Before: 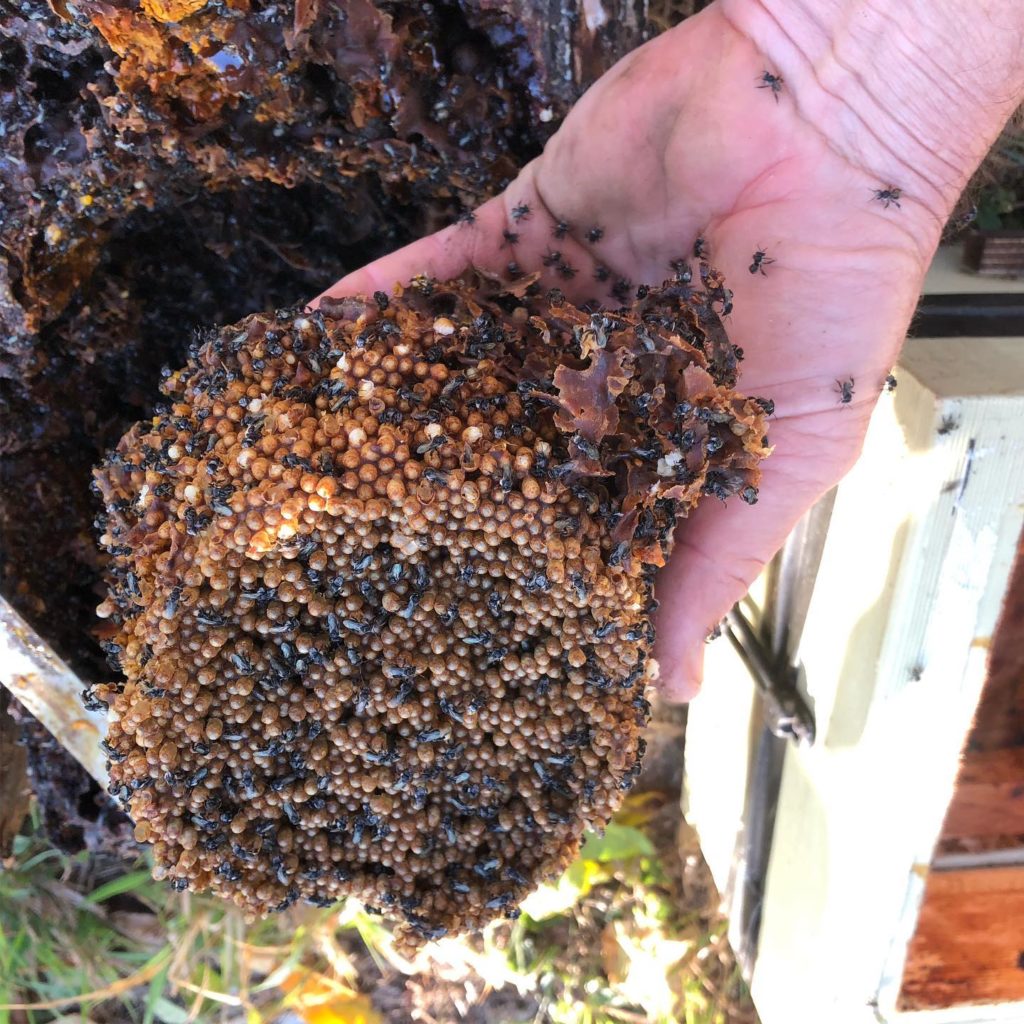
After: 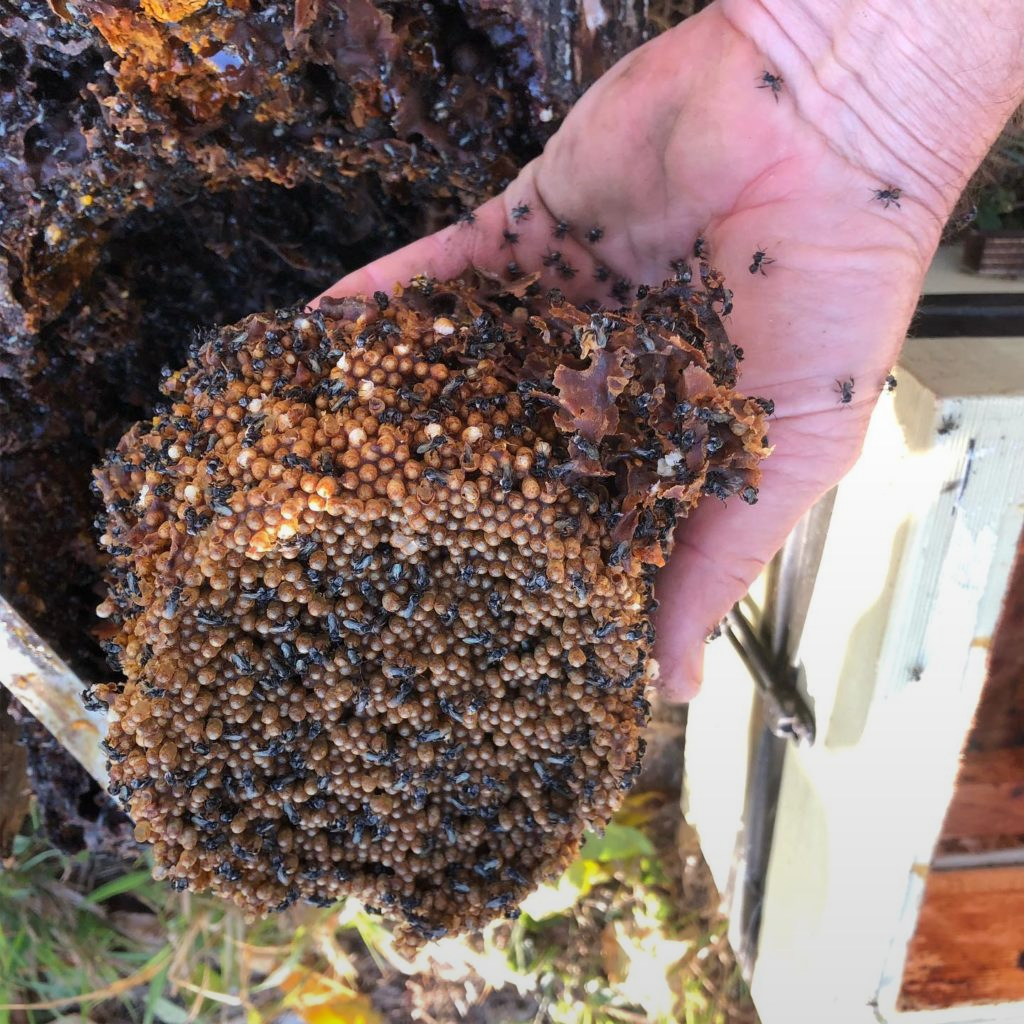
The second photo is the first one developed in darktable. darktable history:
graduated density: rotation -180°, offset 27.42
exposure: compensate highlight preservation false
